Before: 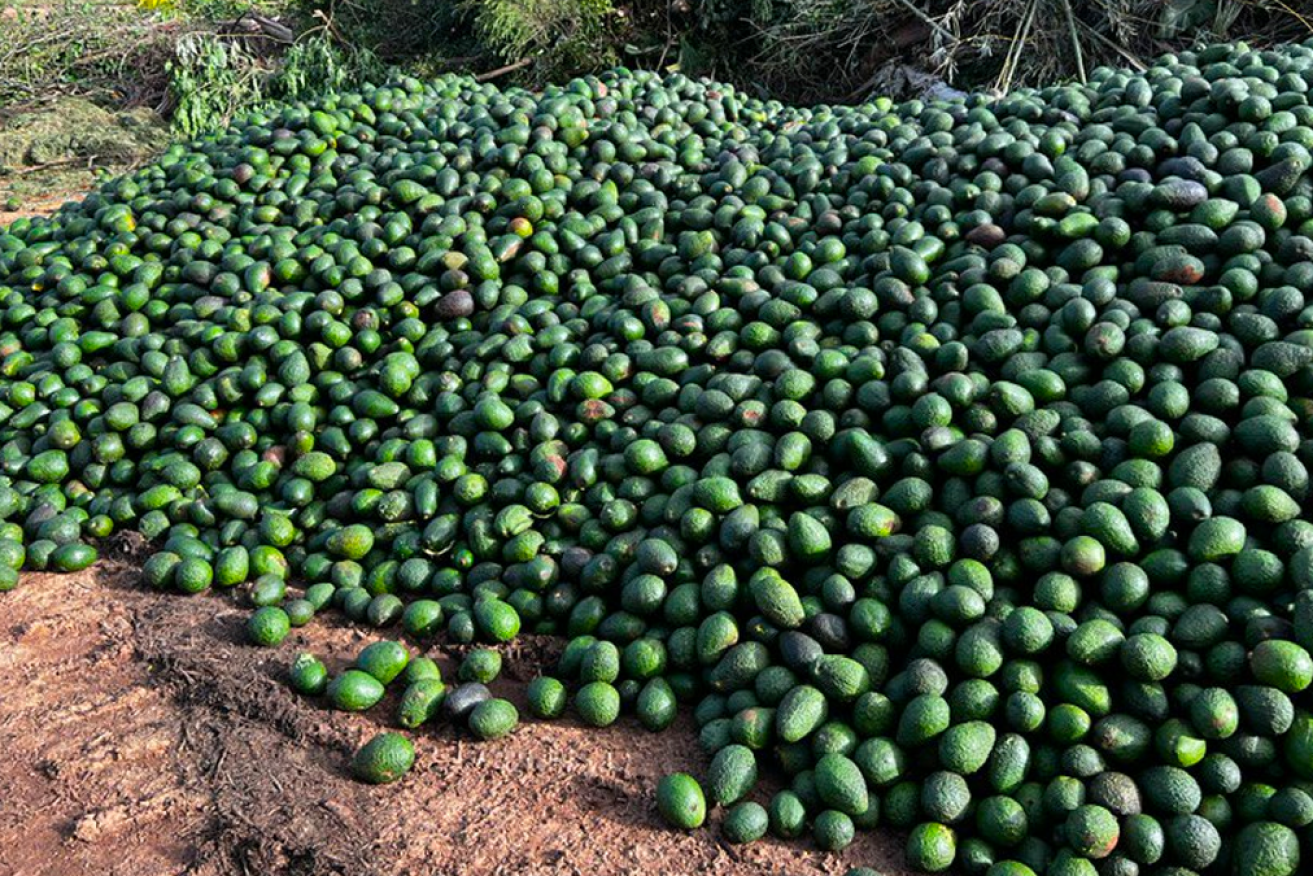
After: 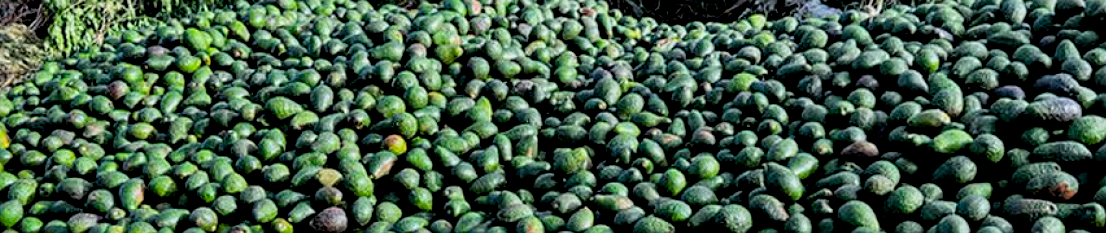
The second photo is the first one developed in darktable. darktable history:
filmic rgb: black relative exposure -7.99 EV, white relative exposure 3.97 EV, hardness 4.19, contrast 0.985, color science v6 (2022)
local contrast: highlights 41%, shadows 59%, detail 137%, midtone range 0.52
exposure: black level correction 0.01, exposure 0.114 EV, compensate highlight preservation false
sharpen: on, module defaults
crop and rotate: left 9.665%, top 9.489%, right 6.077%, bottom 63.834%
